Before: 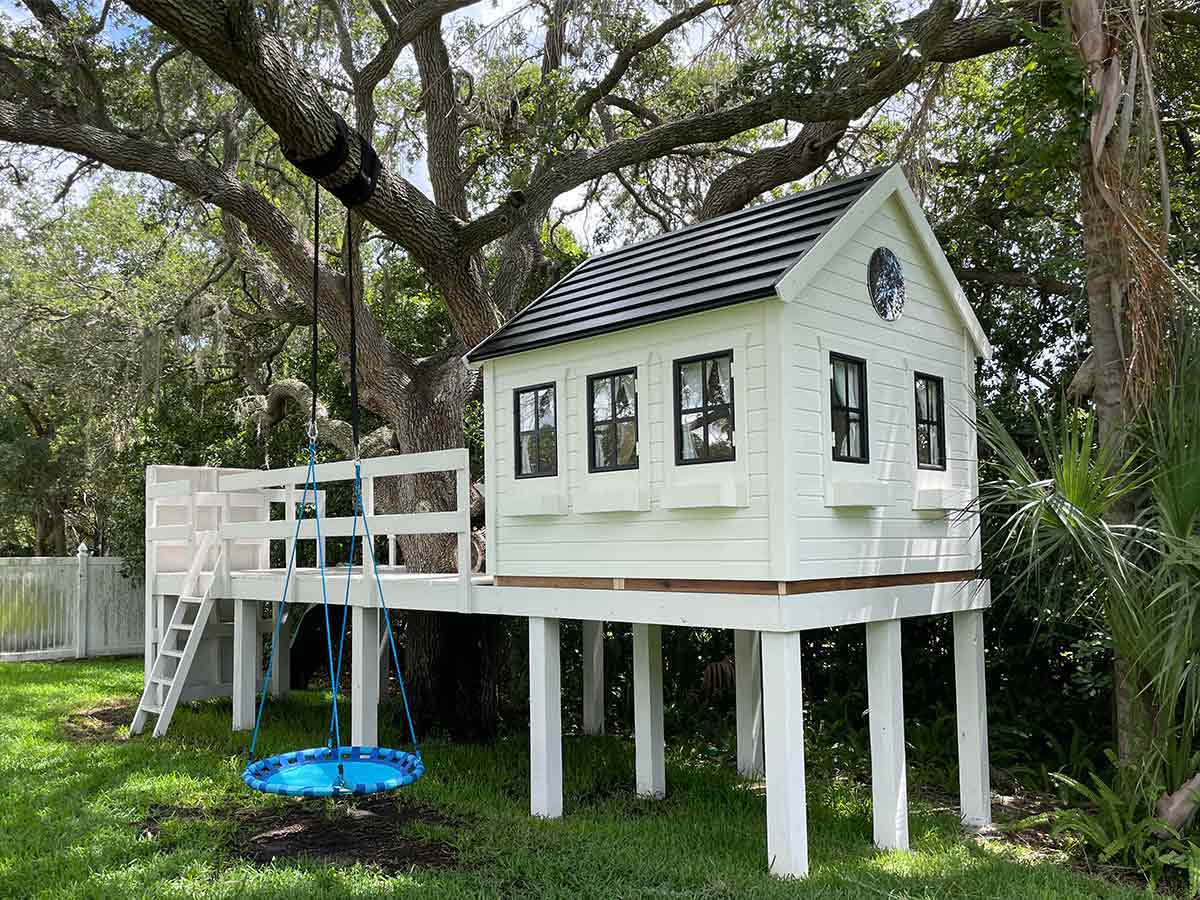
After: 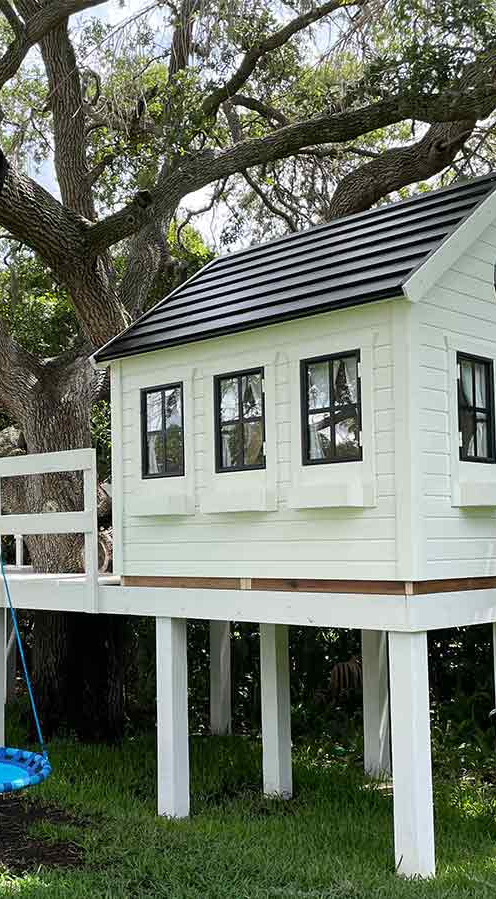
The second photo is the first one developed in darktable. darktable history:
crop: left 31.163%, right 27.451%
